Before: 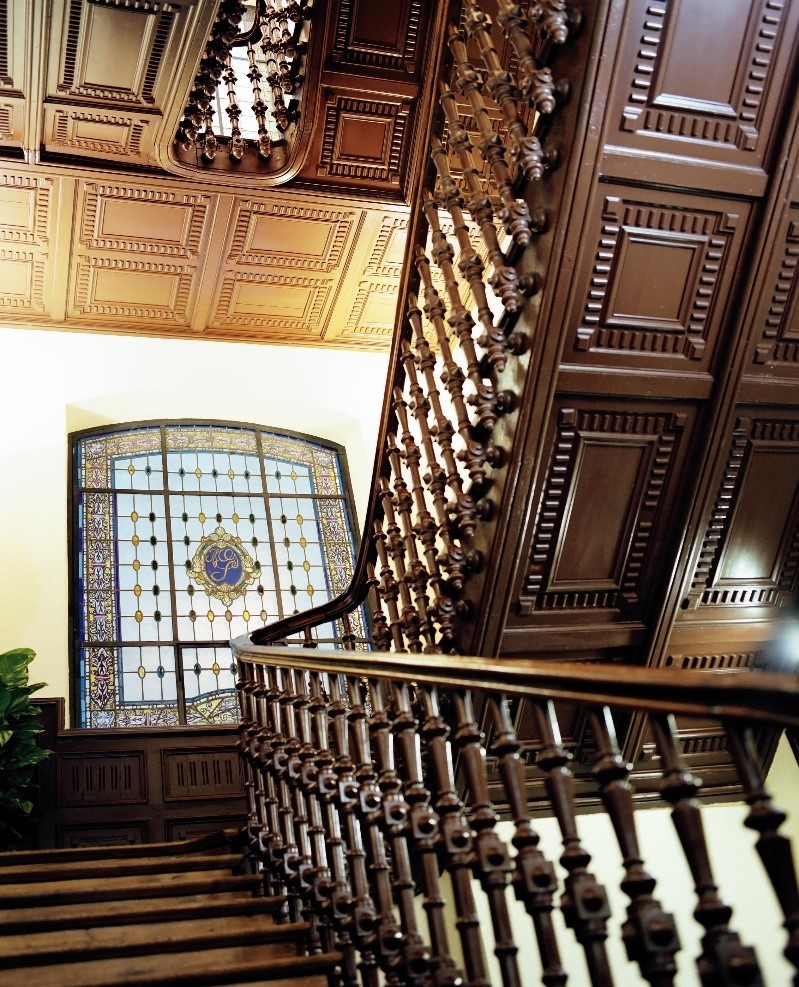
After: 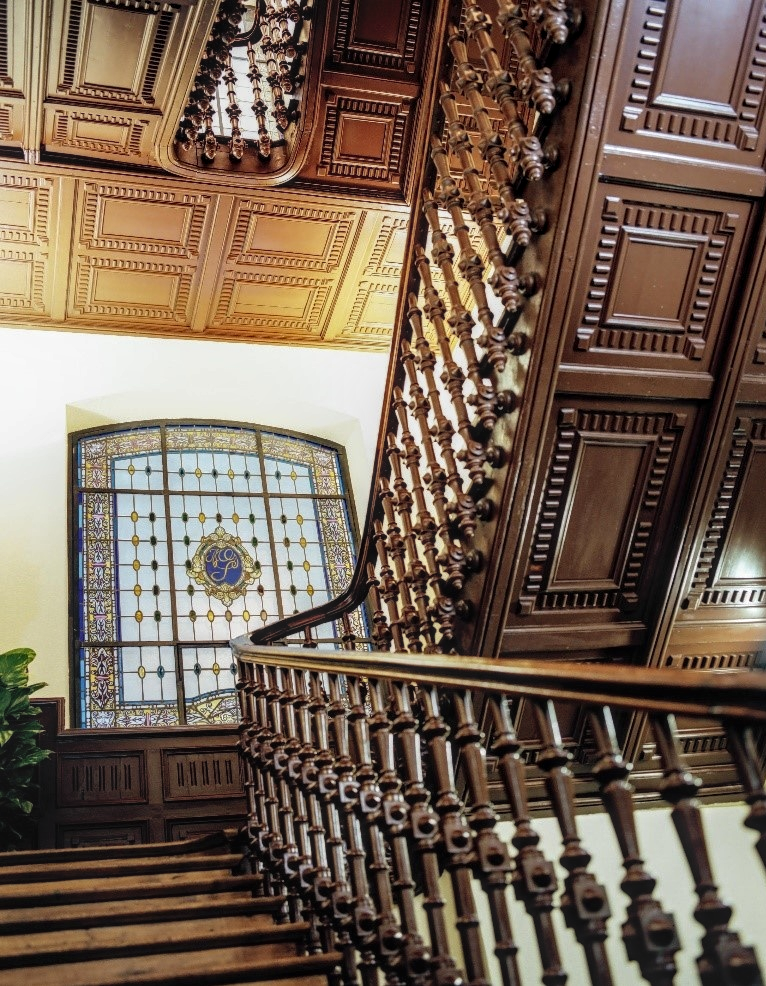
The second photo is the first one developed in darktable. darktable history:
local contrast: highlights 6%, shadows 7%, detail 134%
shadows and highlights: shadows 25.61, highlights -24.45
crop: right 4.097%, bottom 0.022%
